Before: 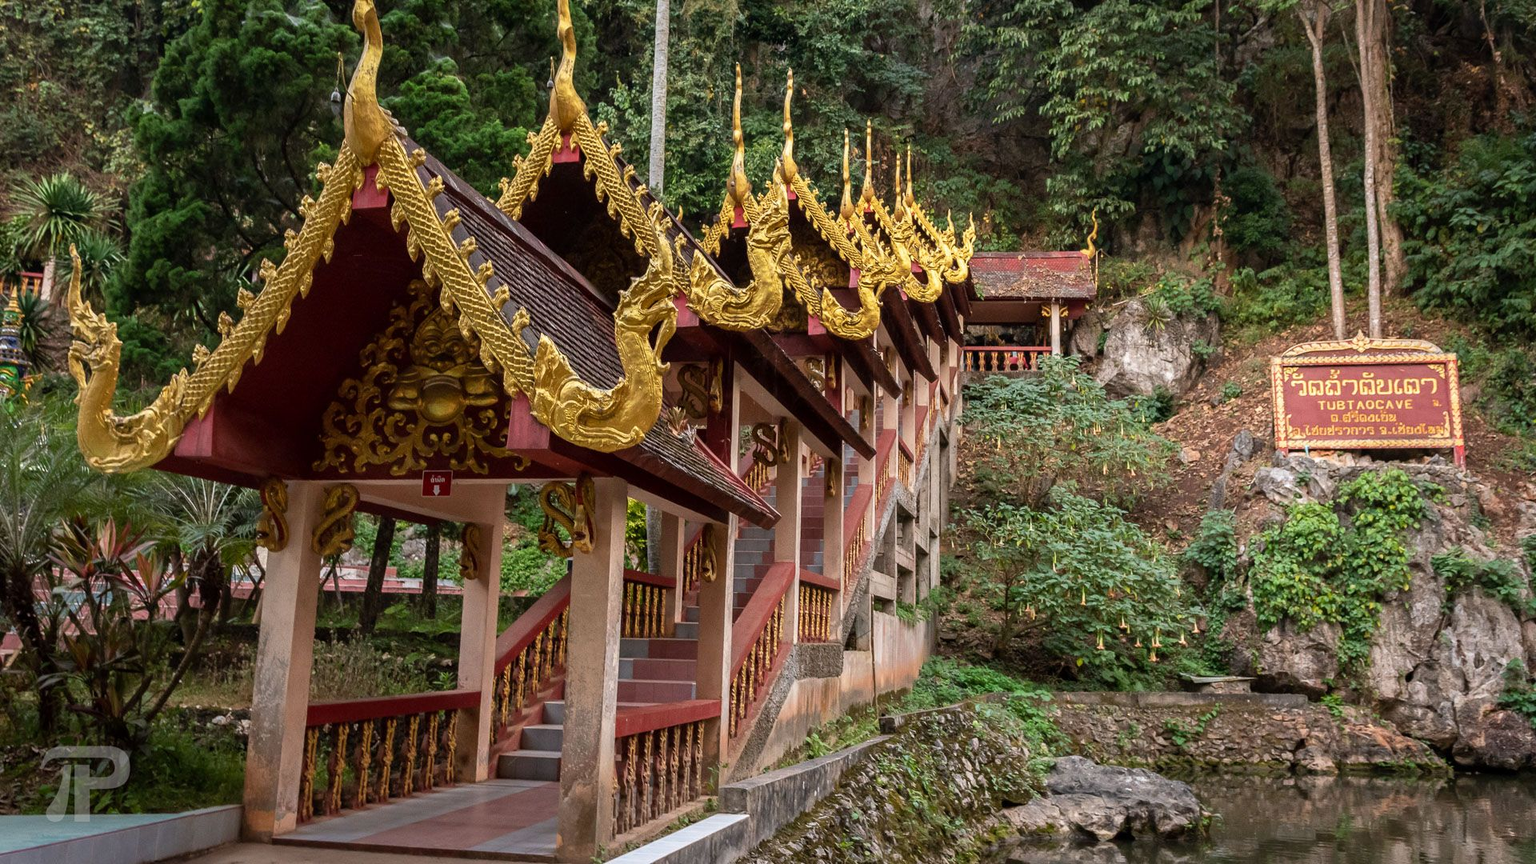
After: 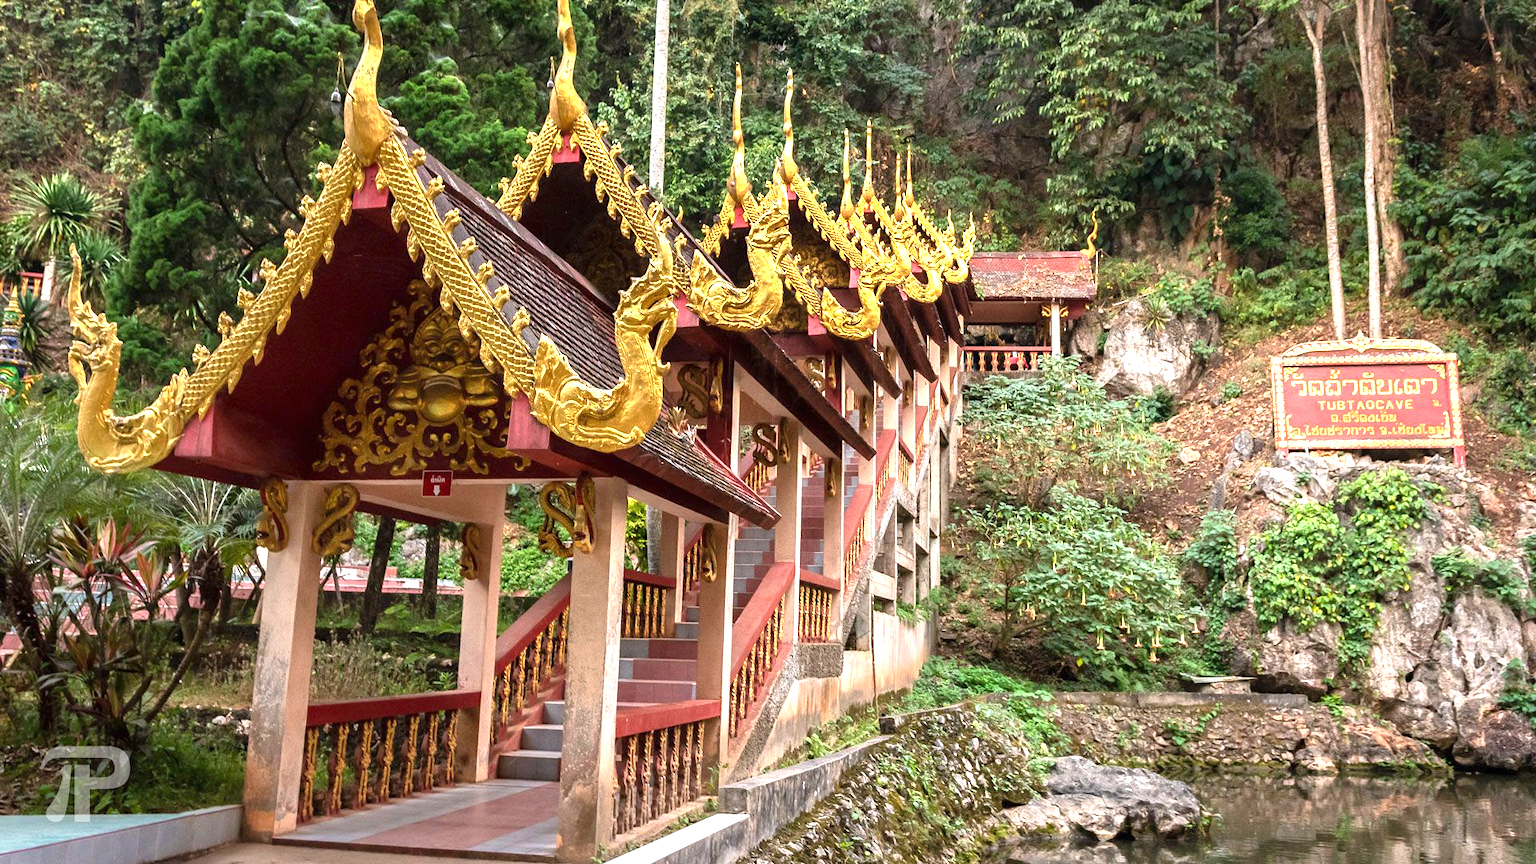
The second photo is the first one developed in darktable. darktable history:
exposure: black level correction 0, exposure 1.2 EV, compensate highlight preservation false
tone equalizer: on, module defaults
